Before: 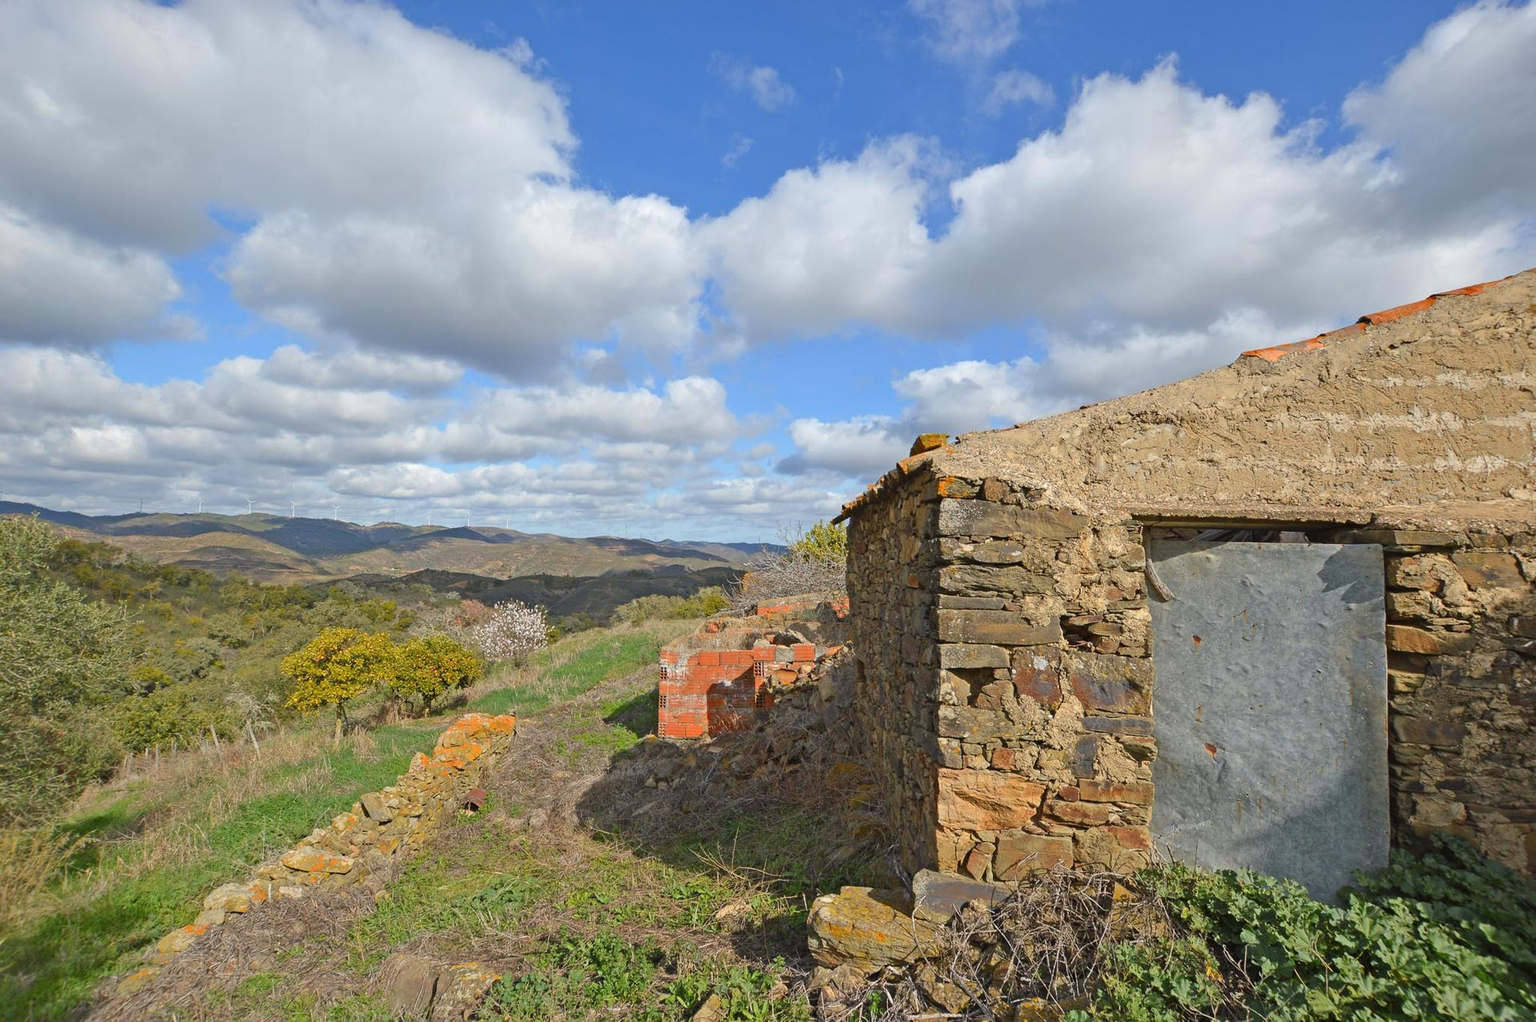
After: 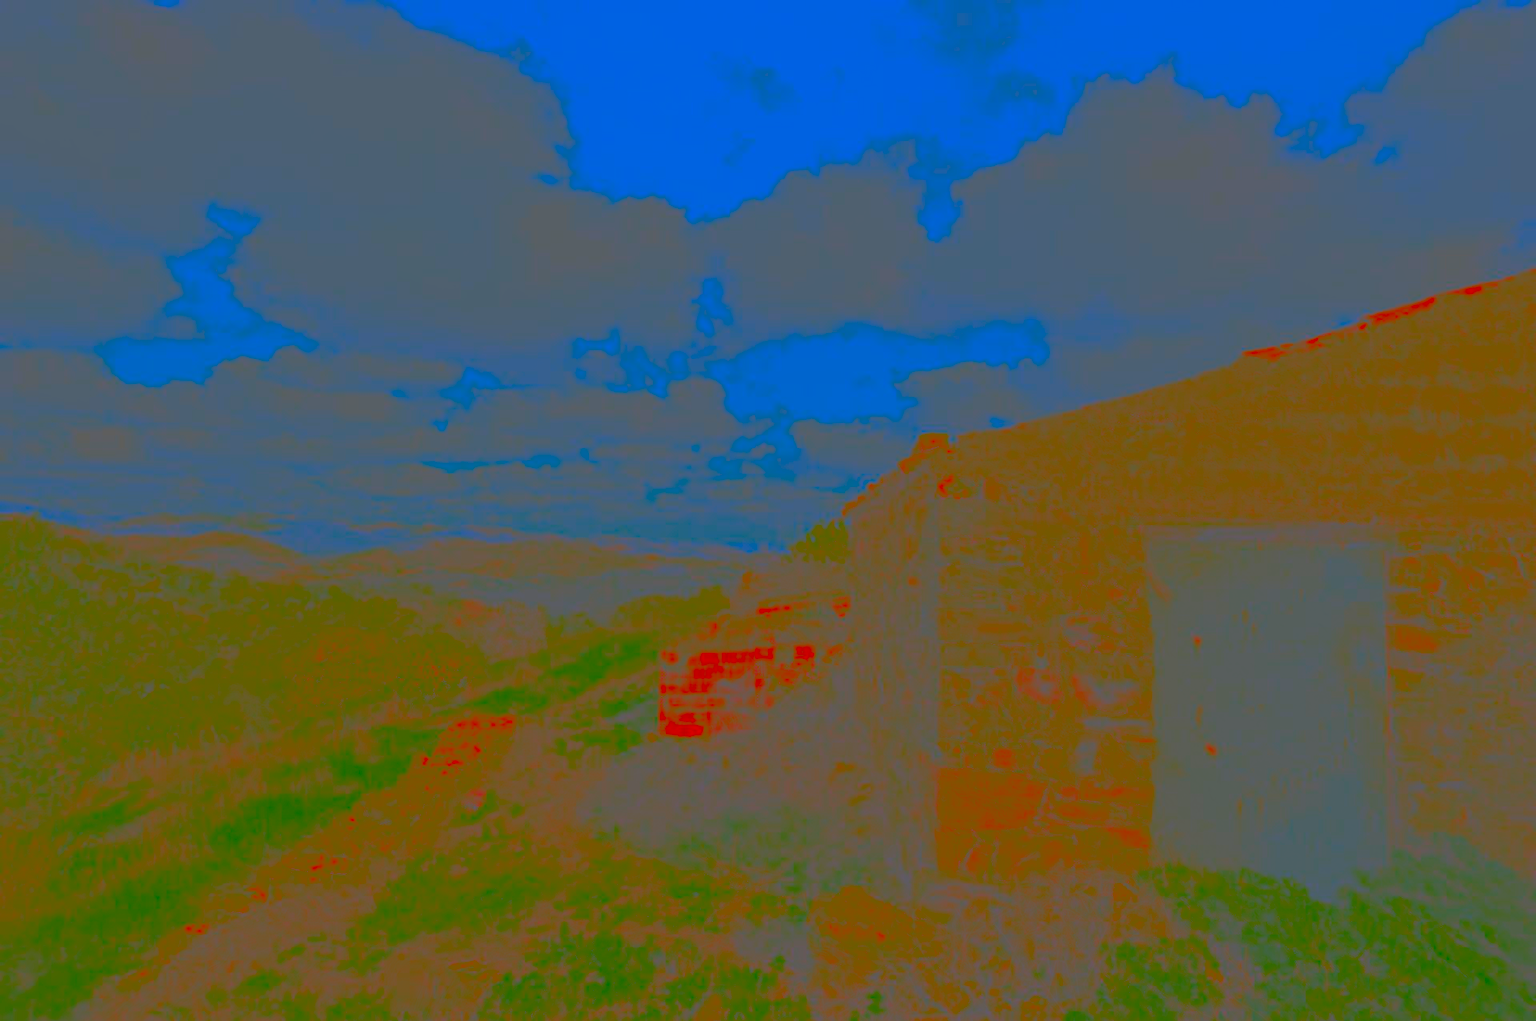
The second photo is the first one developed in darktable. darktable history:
contrast brightness saturation: contrast -0.989, brightness -0.174, saturation 0.755
